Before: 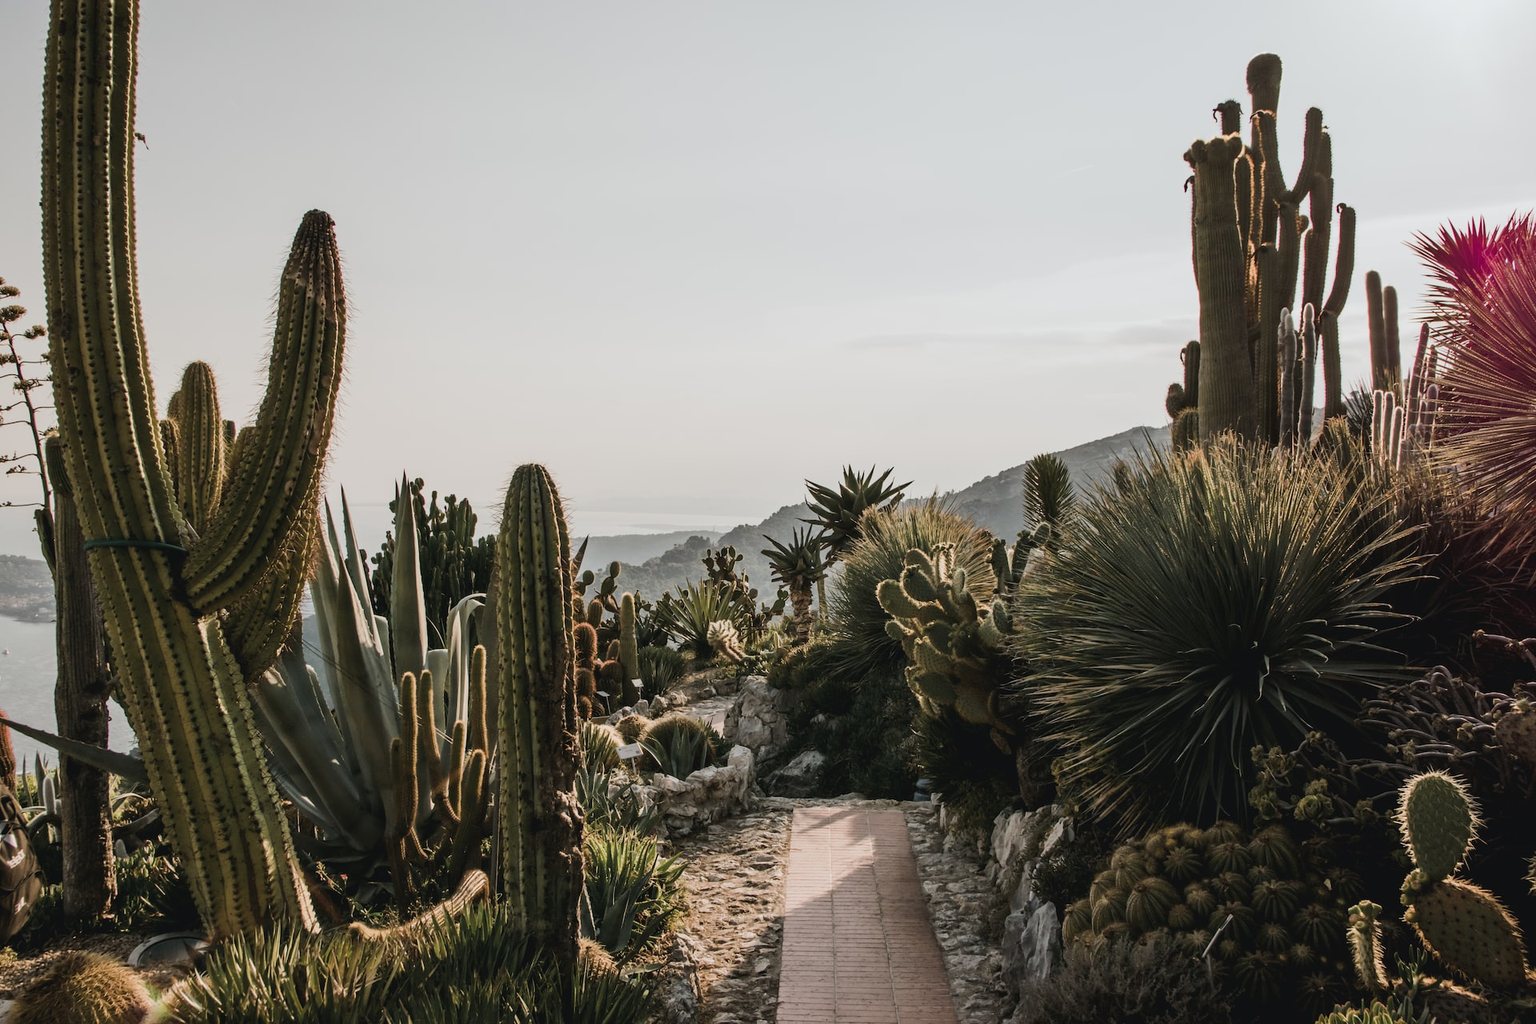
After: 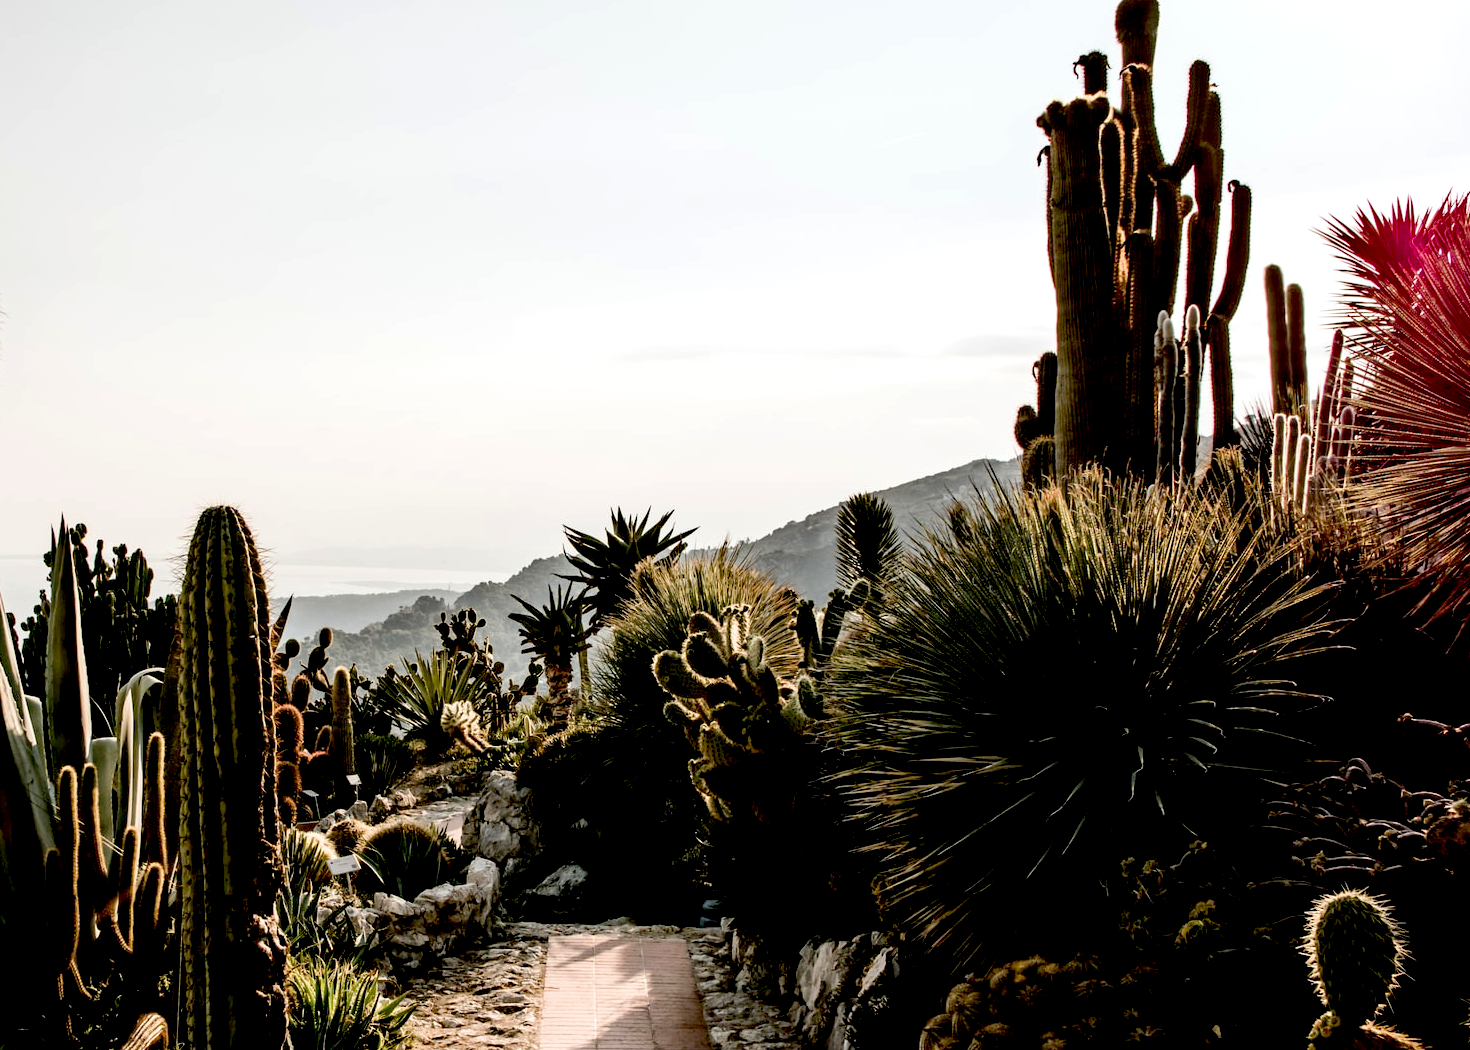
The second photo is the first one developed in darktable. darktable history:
crop: left 23.095%, top 5.827%, bottom 11.854%
exposure: black level correction 0.04, exposure 0.5 EV, compensate highlight preservation false
